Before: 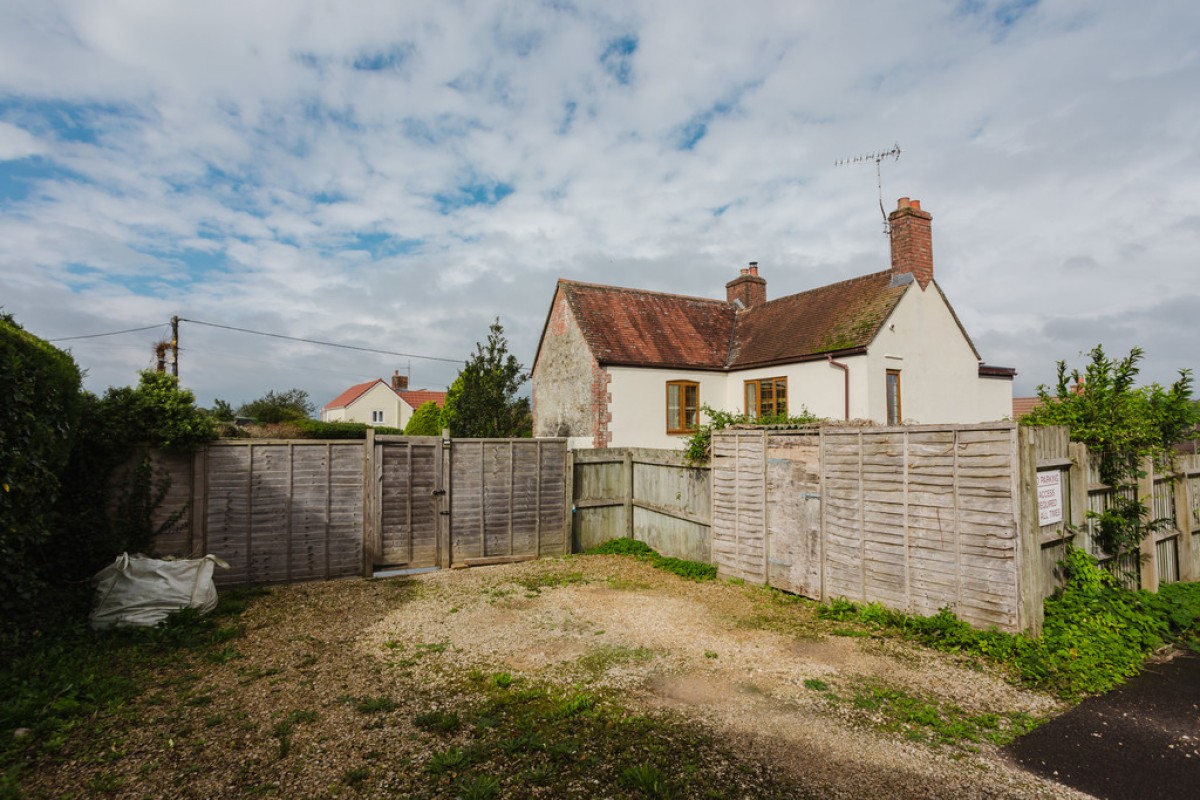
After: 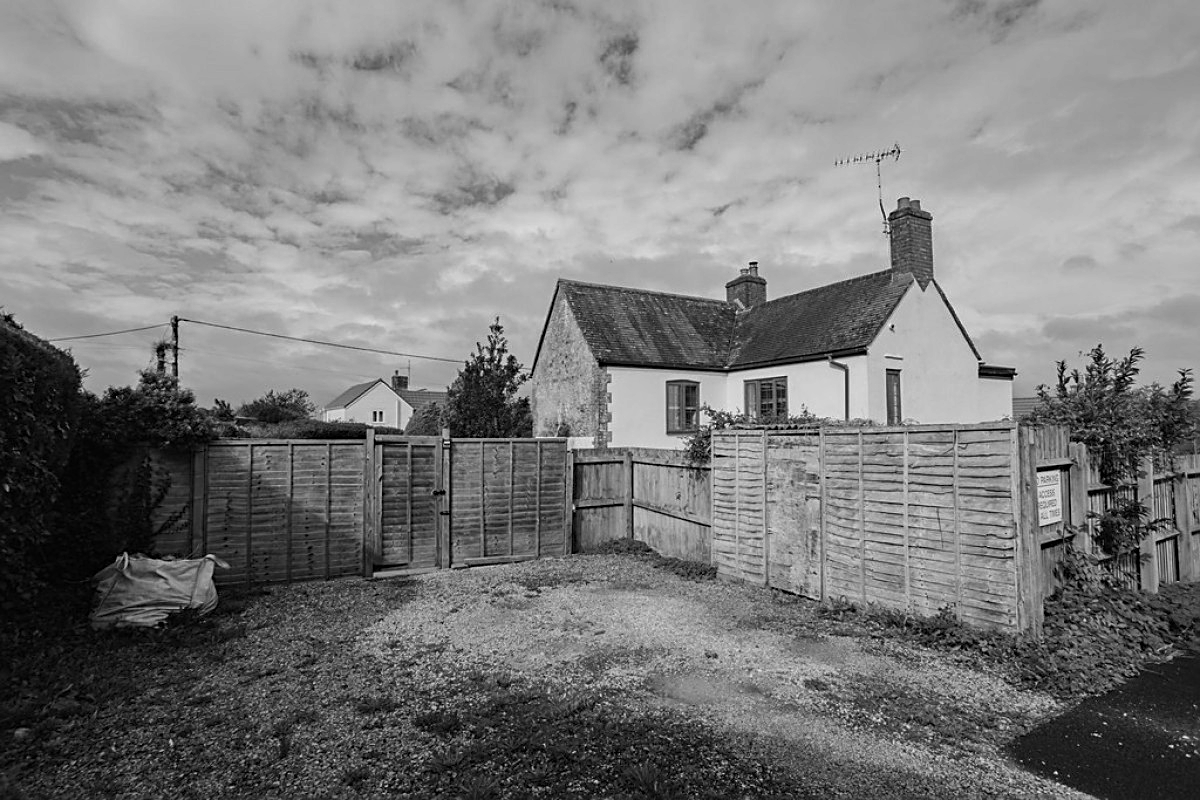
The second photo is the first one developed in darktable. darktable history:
sharpen: on, module defaults
tone equalizer: on, module defaults
shadows and highlights: shadows 5.06, soften with gaussian
haze removal: strength 0.284, distance 0.253, compatibility mode true
color calibration: output gray [0.267, 0.423, 0.267, 0], illuminant same as pipeline (D50), adaptation none (bypass), x 0.332, y 0.335, temperature 5016.01 K
